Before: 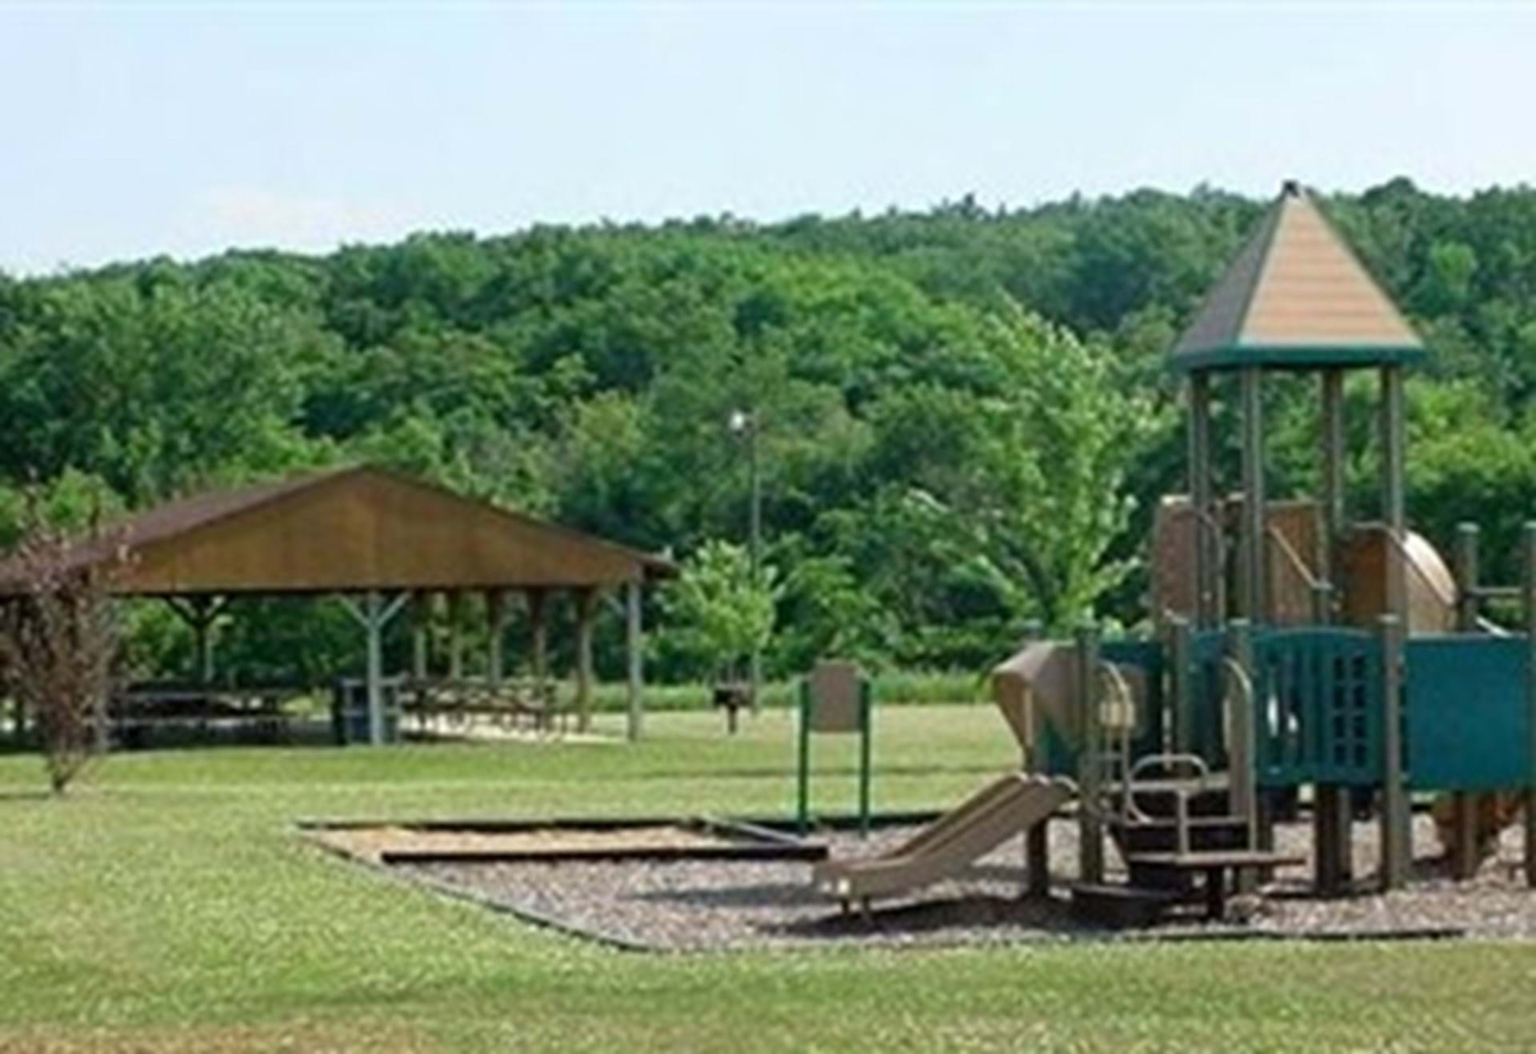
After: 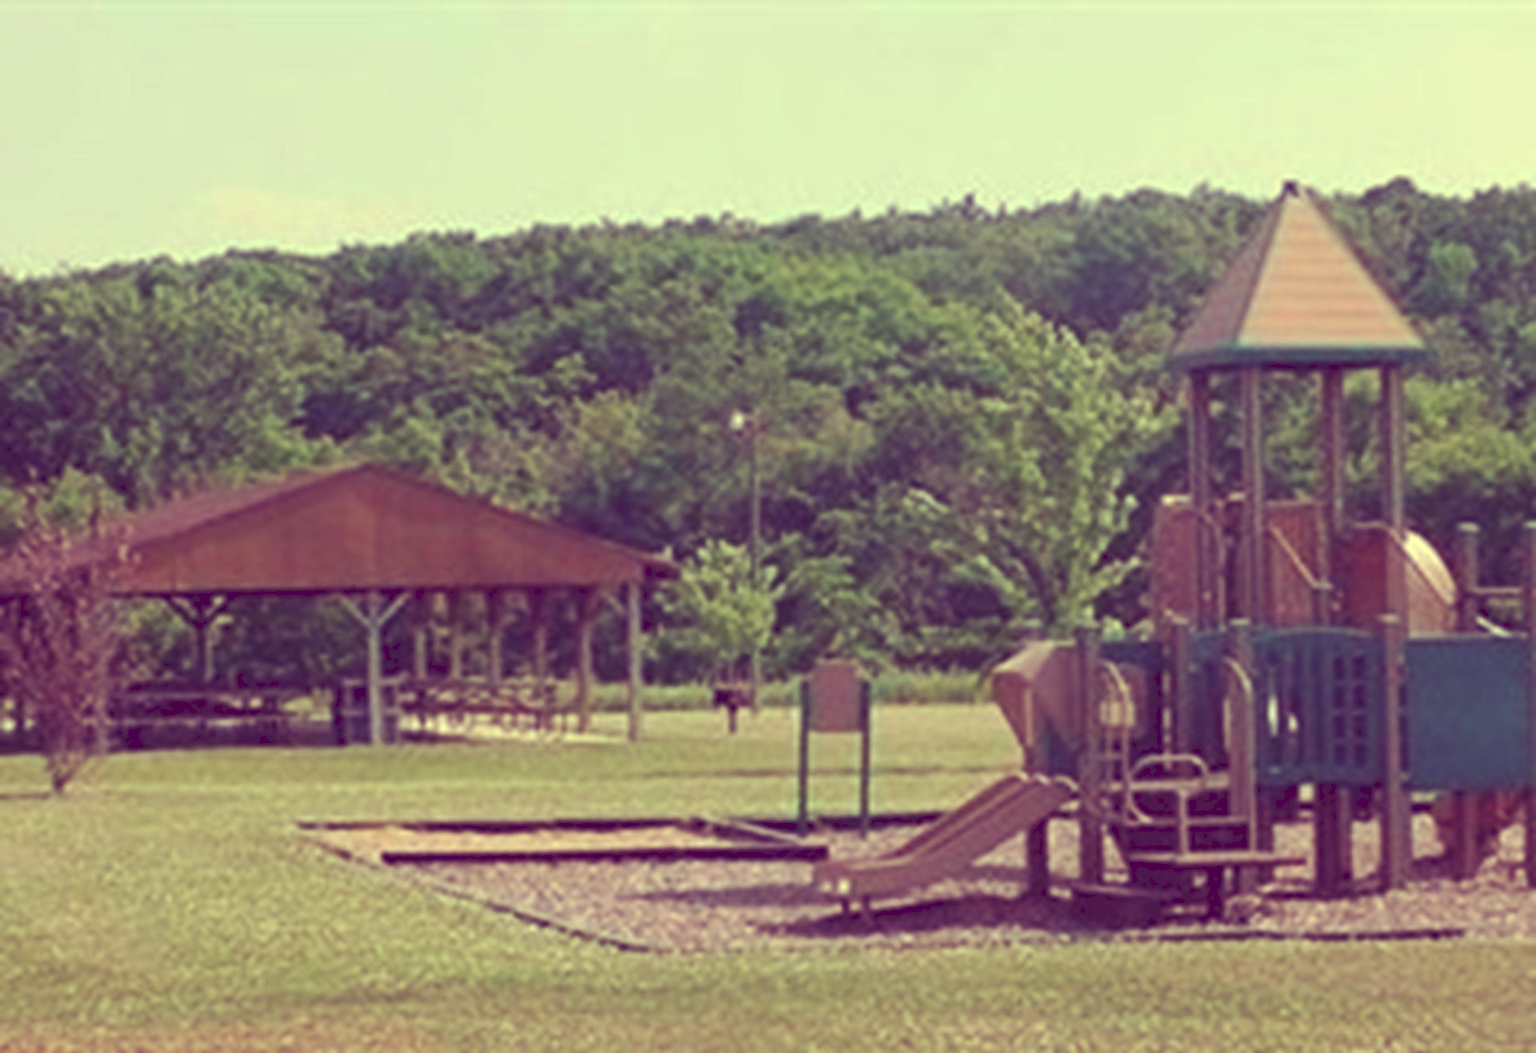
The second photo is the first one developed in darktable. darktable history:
tone curve: curves: ch0 [(0, 0) (0.003, 0.125) (0.011, 0.139) (0.025, 0.155) (0.044, 0.174) (0.069, 0.192) (0.1, 0.211) (0.136, 0.234) (0.177, 0.262) (0.224, 0.296) (0.277, 0.337) (0.335, 0.385) (0.399, 0.436) (0.468, 0.5) (0.543, 0.573) (0.623, 0.644) (0.709, 0.713) (0.801, 0.791) (0.898, 0.881) (1, 1)], preserve colors none
color look up table: target L [96.81, 94.91, 90.46, 87.41, 78.9, 79.27, 73.68, 73.38, 61.5, 58.49, 49.67, 29.28, 28.48, 6.996, 200.55, 85.26, 77.78, 67.1, 61.12, 56.81, 50.56, 51.17, 33.38, 27.27, 9.943, 99.84, 79.12, 70.66, 68.37, 59.23, 57.34, 55.29, 53.66, 47.91, 40.67, 38.94, 37.36, 32.94, 18.06, 11.21, 19.94, 7.788, 92.49, 80.18, 78.98, 70.21, 55.89, 37.48, 34.31], target a [-10.21, -27.08, -40.37, -74.89, -66.81, -20.15, -56.24, -17.91, -51.14, -14.87, -30.88, -9.755, 27.46, 30.42, 0, 7.58, 6.84, 47.62, 65.16, 37.25, 19.16, 38.46, 69.12, 56.46, 47.34, -8.082, 17, 12.98, 6.101, 83.81, 45.05, 9.467, 80.74, 28.76, 7.571, 2.796, 71.48, 71.31, 27.74, 54.09, 59.8, 45.09, -32.23, -54.41, -16.59, -30.06, -28.86, -10.38, 18.89], target b [51.32, 82.18, 42.27, 60.26, 42.12, 34.92, 20.31, 63.99, 49.46, 34.96, 12.65, 0.751, 8.807, -27.36, 0, 71.9, 33.22, 24.59, 36.42, 39.82, 20.14, 16.43, 18.1, -7.494, -19.08, 31.98, 7.059, 13.42, -9.978, -24.53, -15.92, -9.105, 5.765, -4.81, -50.47, -41.13, -58.72, -32.91, -41.72, -69.45, -38.7, -39.27, 24.39, 7.03, 17.65, -5.066, -3.652, -15.77, -10.09], num patches 49
